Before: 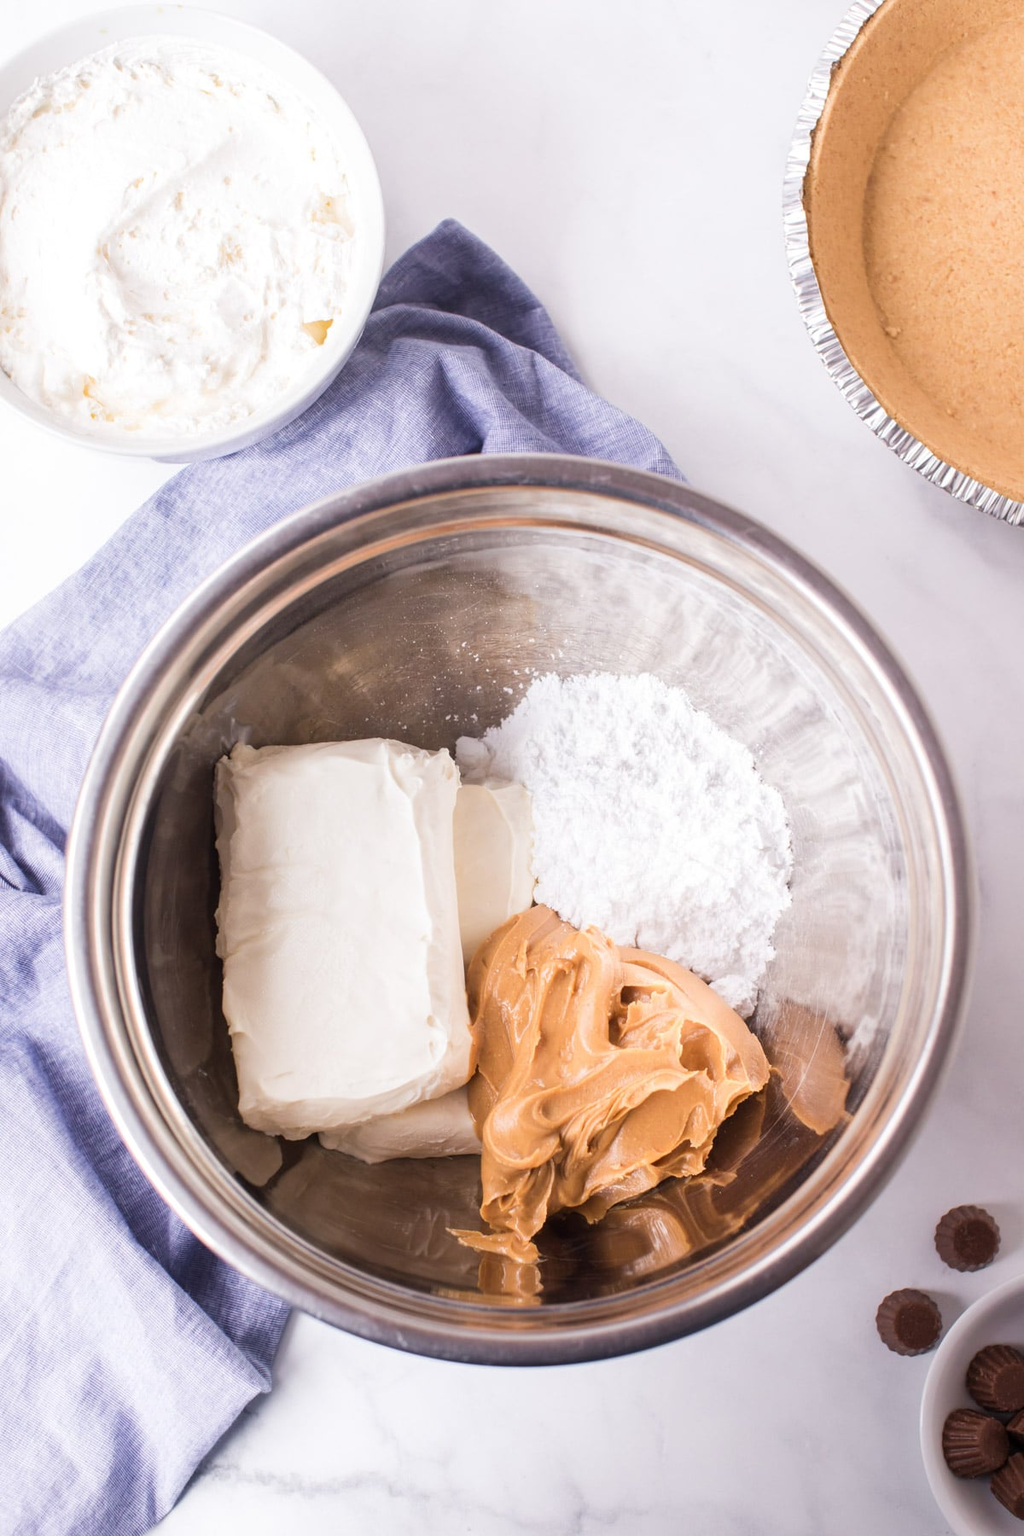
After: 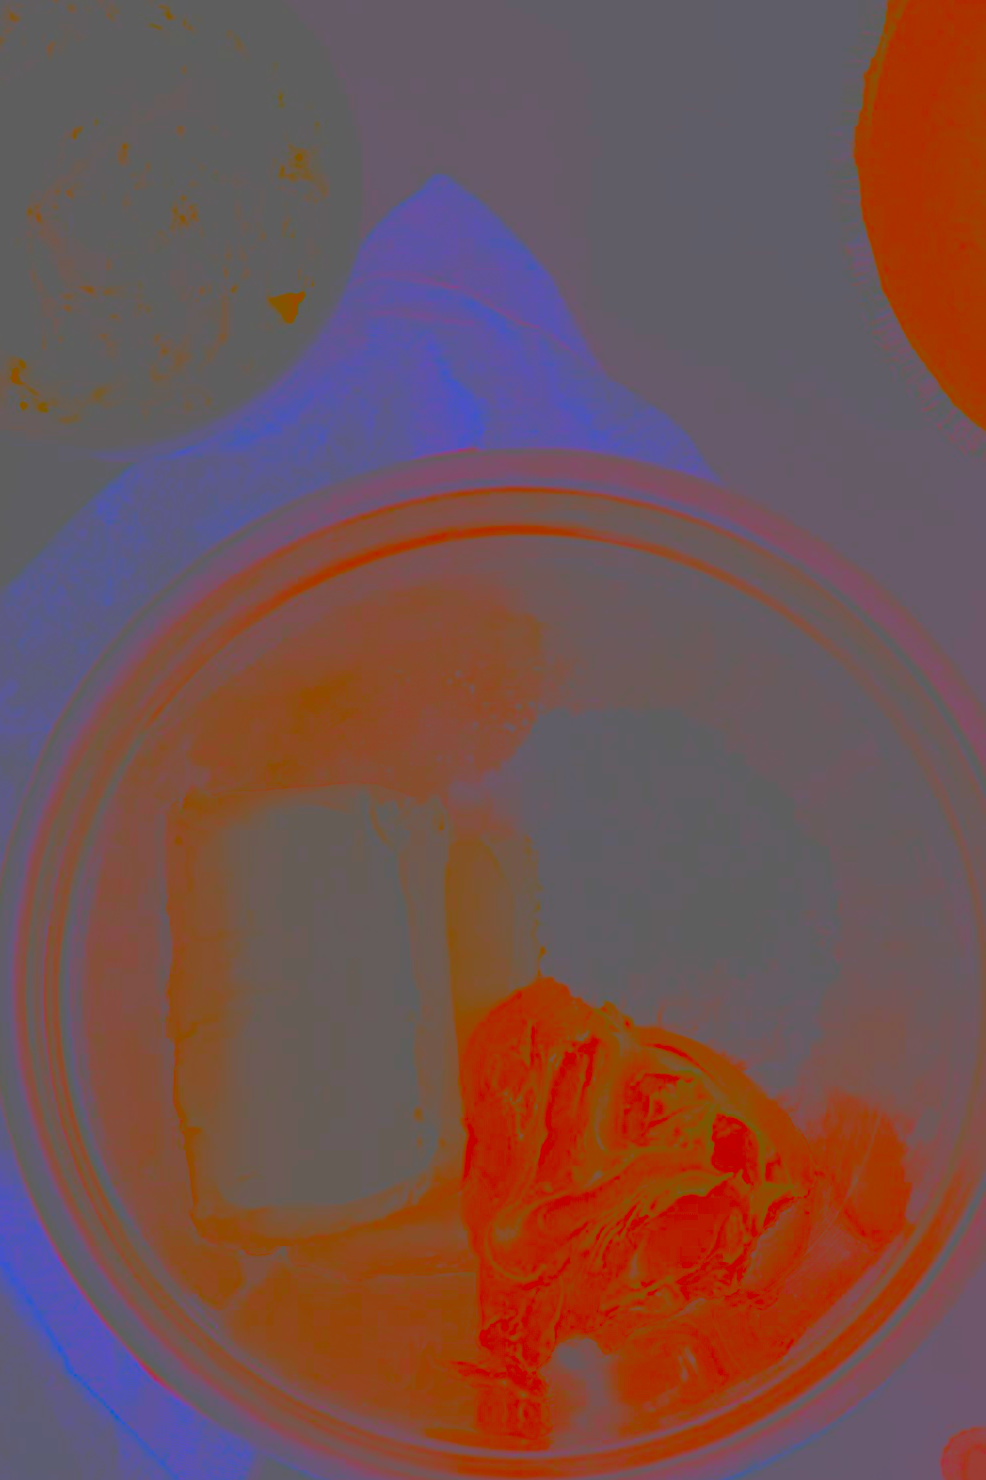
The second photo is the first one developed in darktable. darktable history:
tone equalizer: -7 EV 0.15 EV, -6 EV 0.6 EV, -5 EV 1.15 EV, -4 EV 1.33 EV, -3 EV 1.15 EV, -2 EV 0.6 EV, -1 EV 0.15 EV, mask exposure compensation -0.5 EV
crop and rotate: left 7.196%, top 4.574%, right 10.605%, bottom 13.178%
color balance rgb: perceptual saturation grading › global saturation 20%, global vibrance 20%
contrast brightness saturation: contrast -0.99, brightness -0.17, saturation 0.75
